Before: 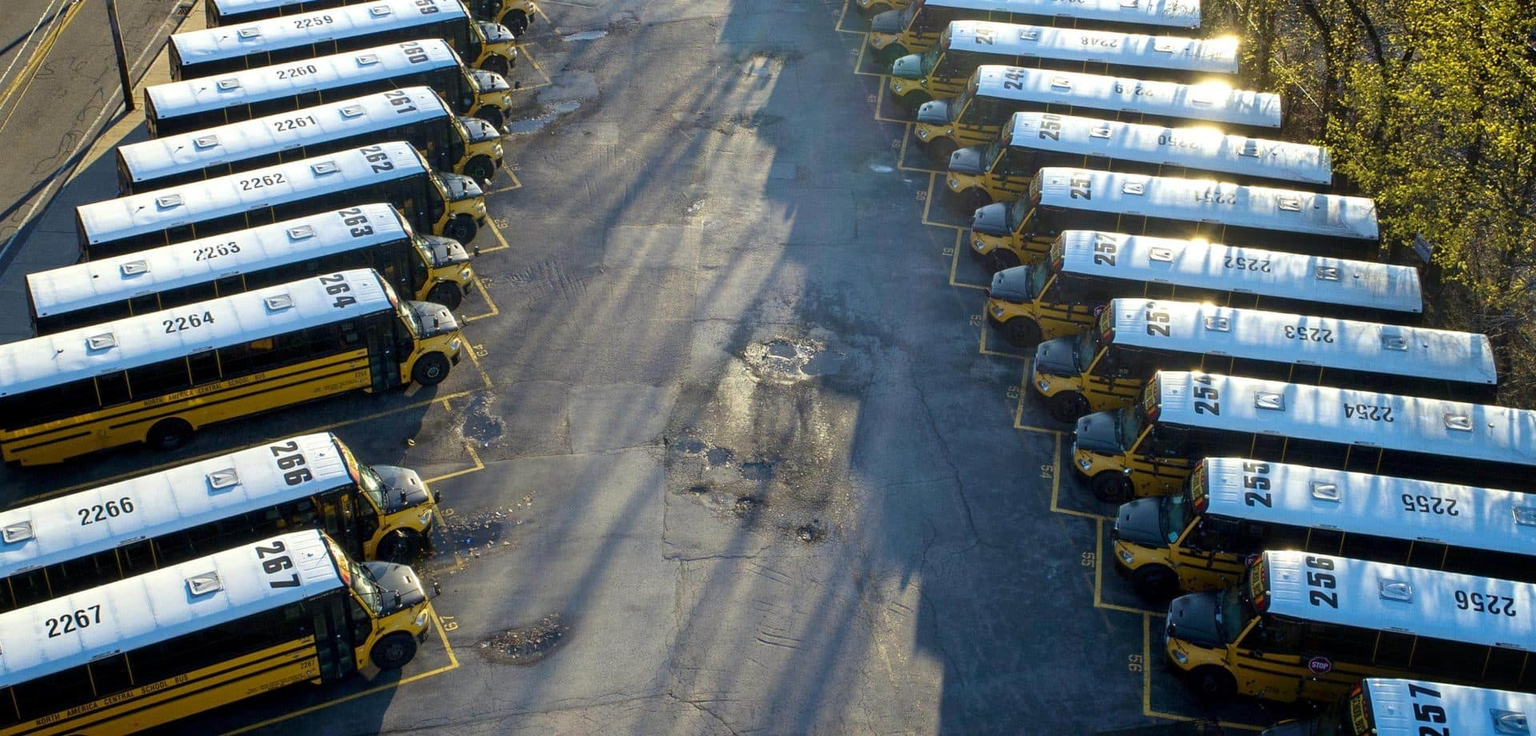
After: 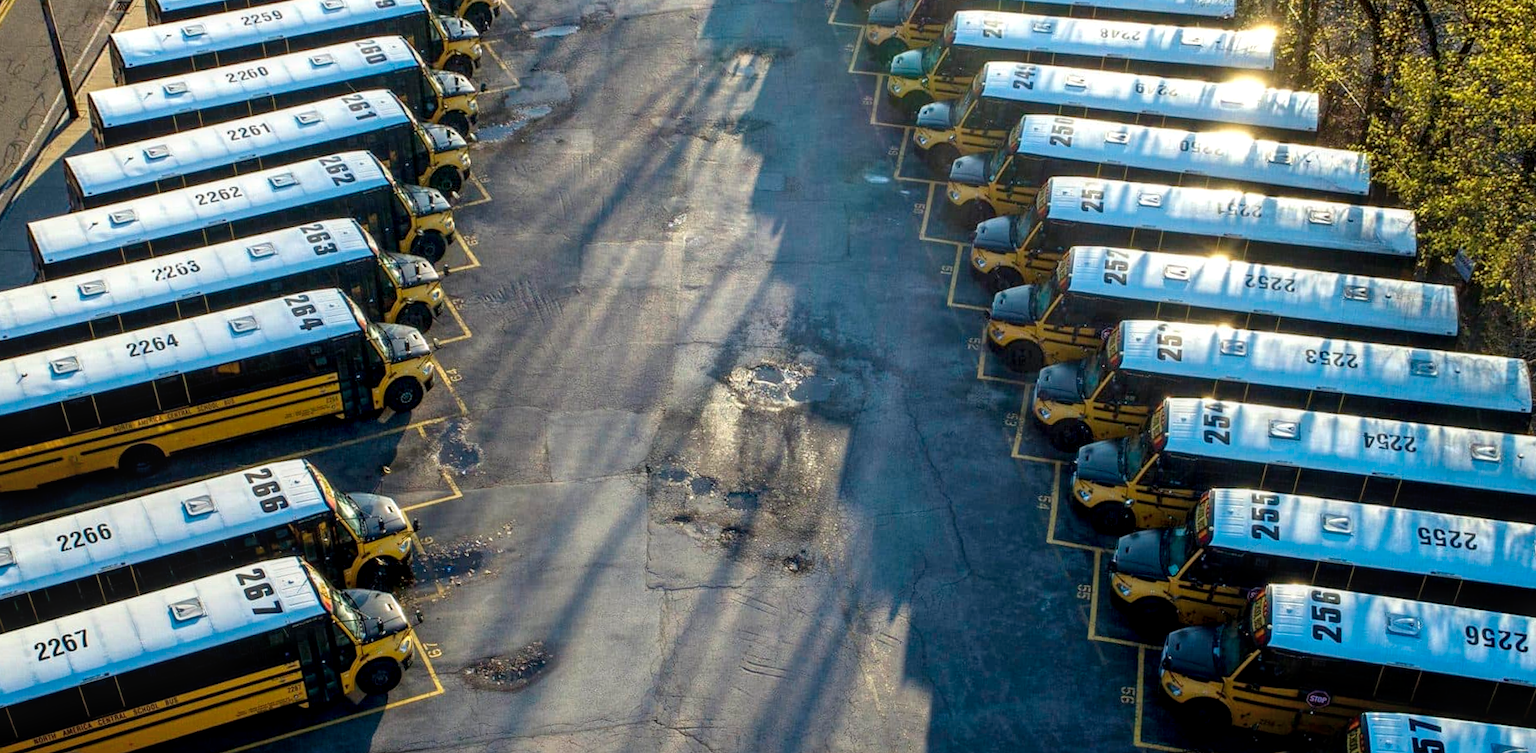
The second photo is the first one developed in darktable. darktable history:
rotate and perspective: rotation 0.074°, lens shift (vertical) 0.096, lens shift (horizontal) -0.041, crop left 0.043, crop right 0.952, crop top 0.024, crop bottom 0.979
local contrast: detail 130%
